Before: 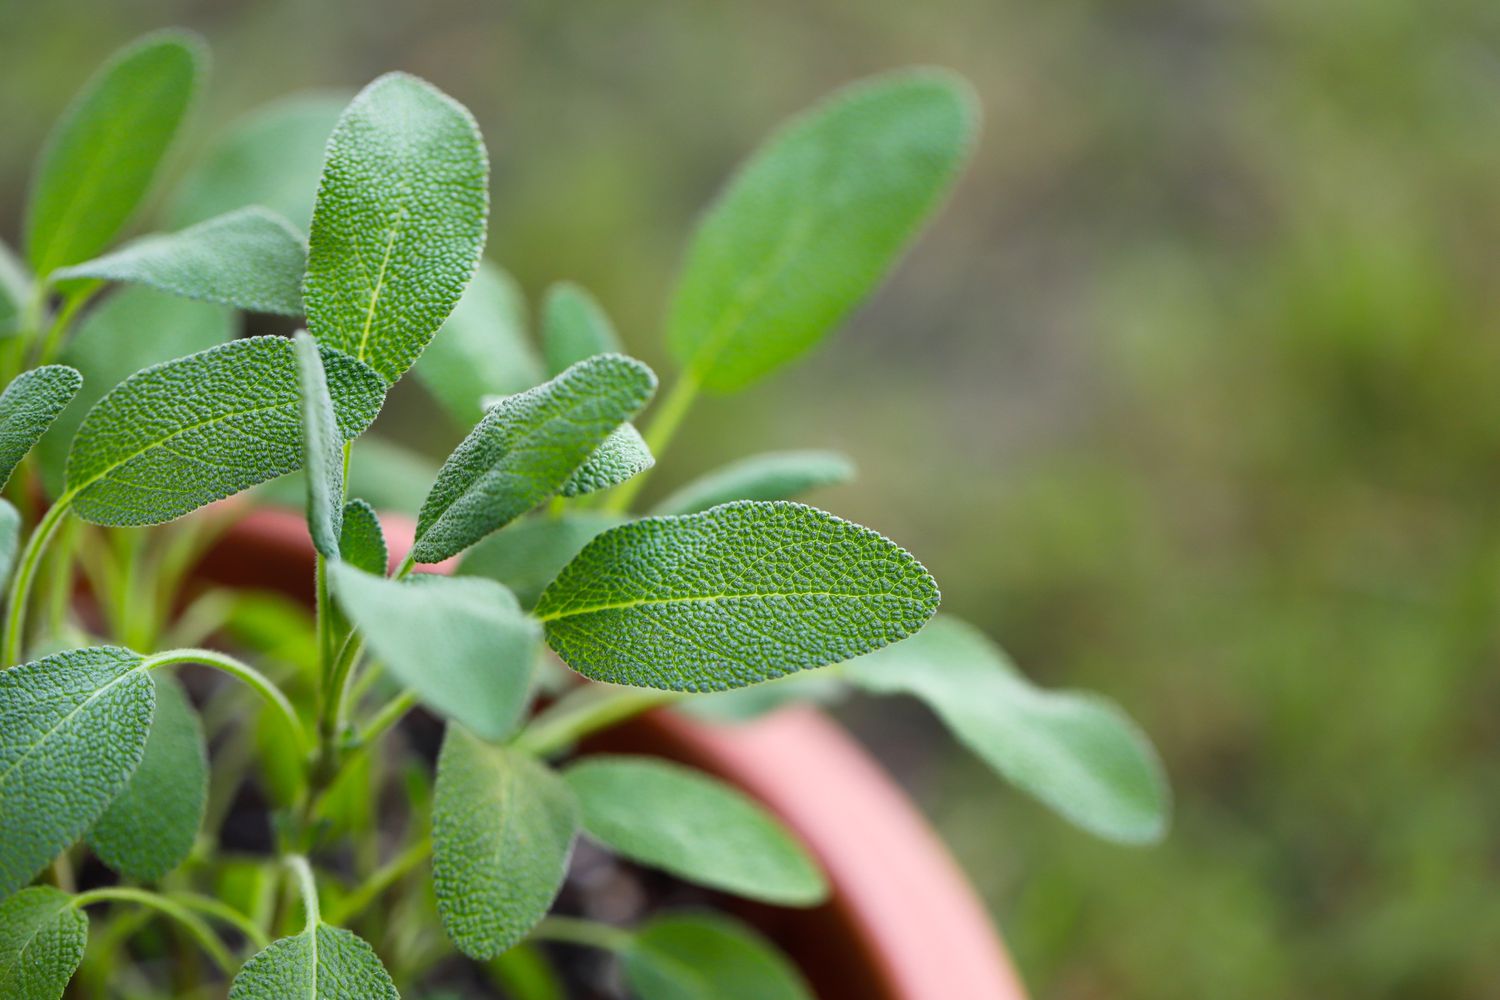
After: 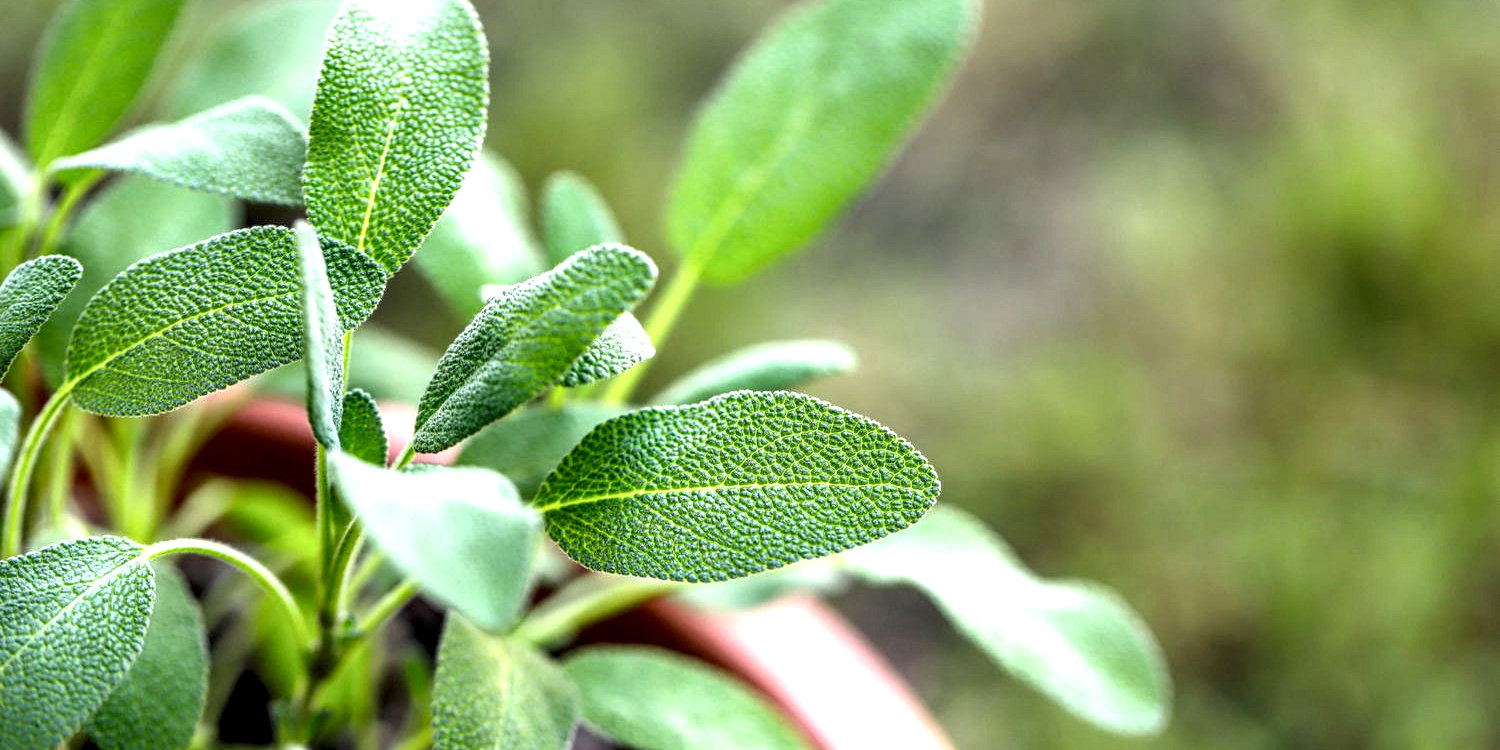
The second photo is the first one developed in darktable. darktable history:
crop: top 11.032%, bottom 13.872%
local contrast: highlights 18%, detail 186%
tone equalizer: -8 EV -0.79 EV, -7 EV -0.665 EV, -6 EV -0.568 EV, -5 EV -0.404 EV, -3 EV 0.402 EV, -2 EV 0.6 EV, -1 EV 0.682 EV, +0 EV 0.744 EV
